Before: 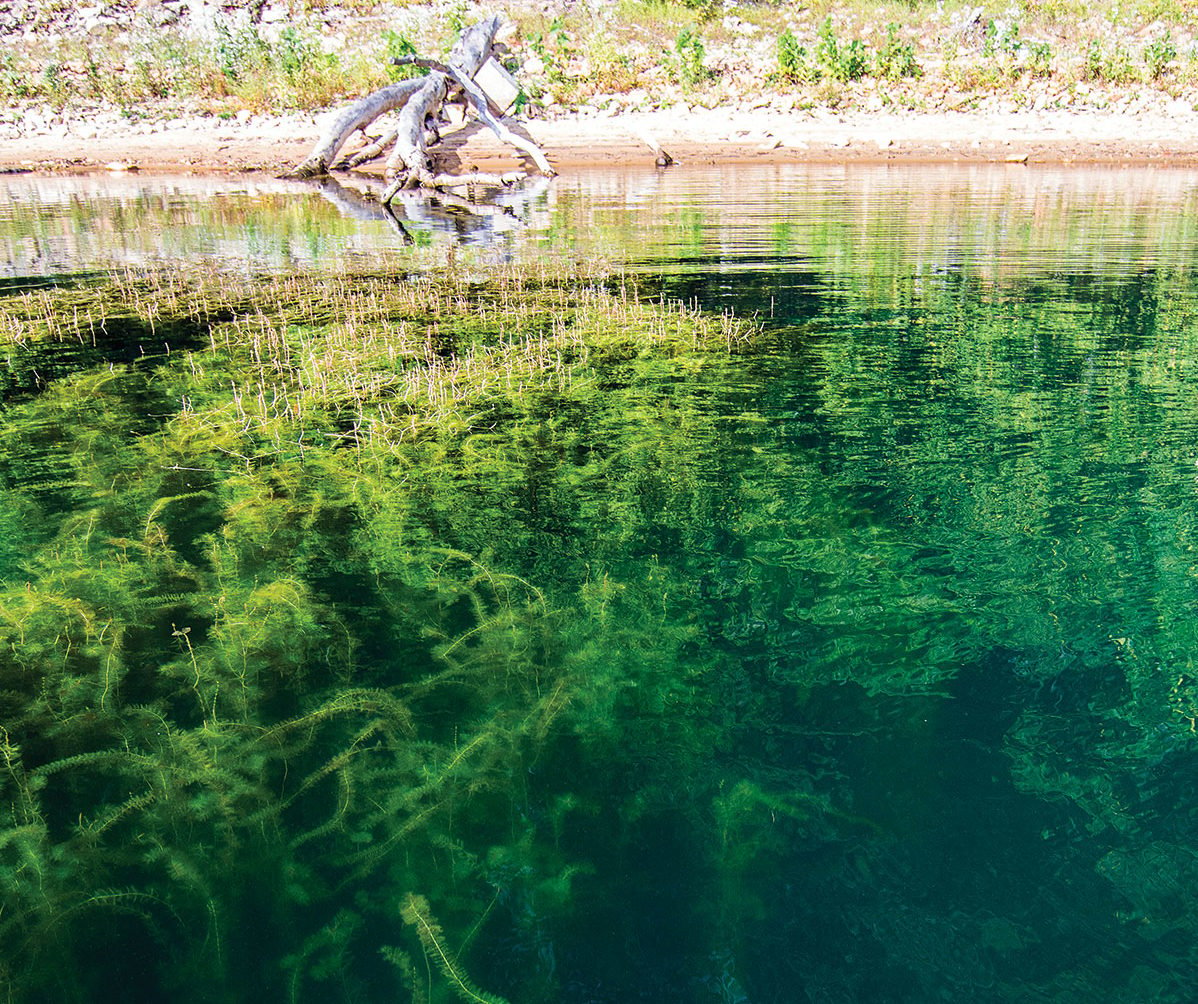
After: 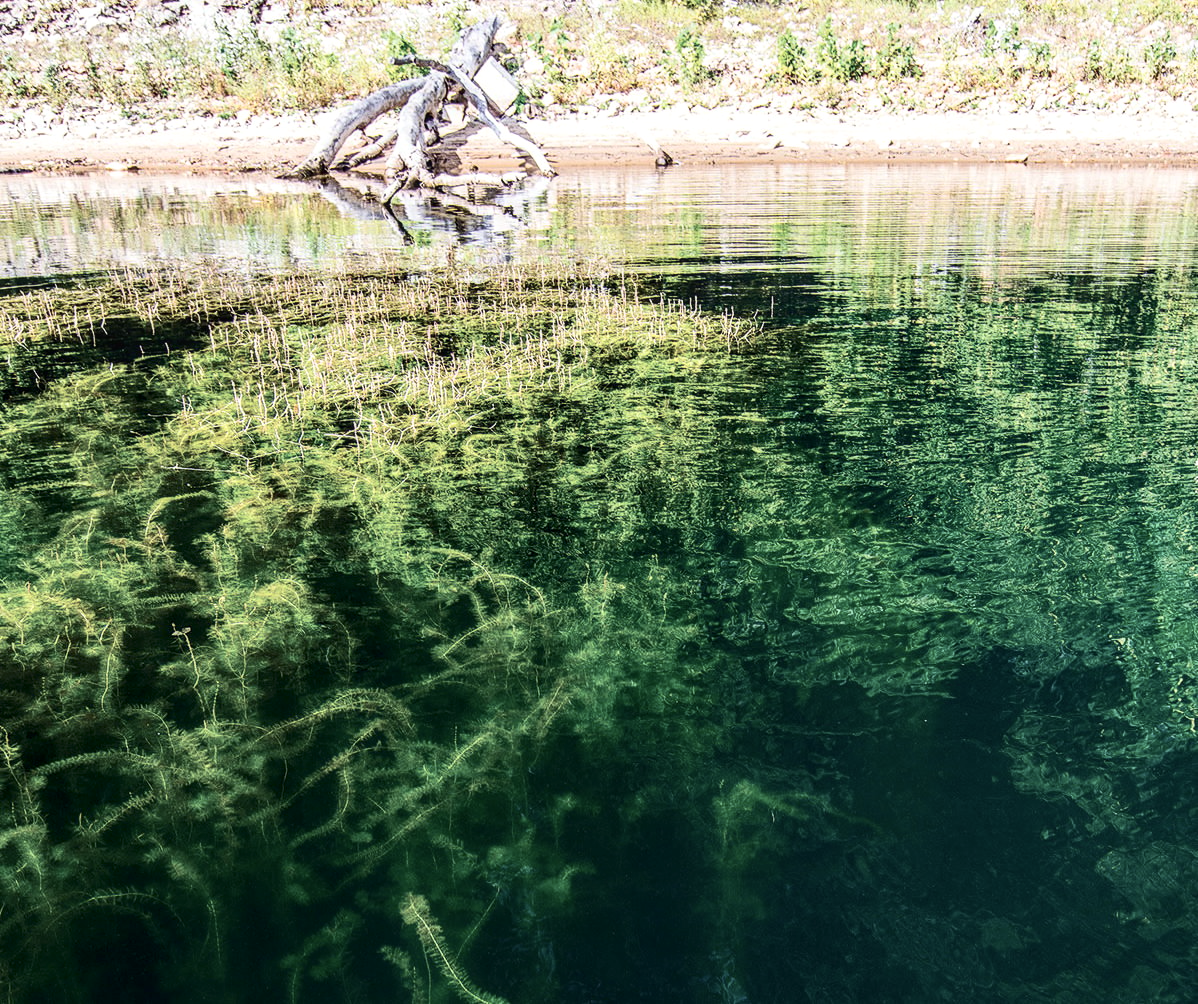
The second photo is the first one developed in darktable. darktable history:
local contrast: on, module defaults
contrast brightness saturation: contrast 0.25, saturation -0.31
